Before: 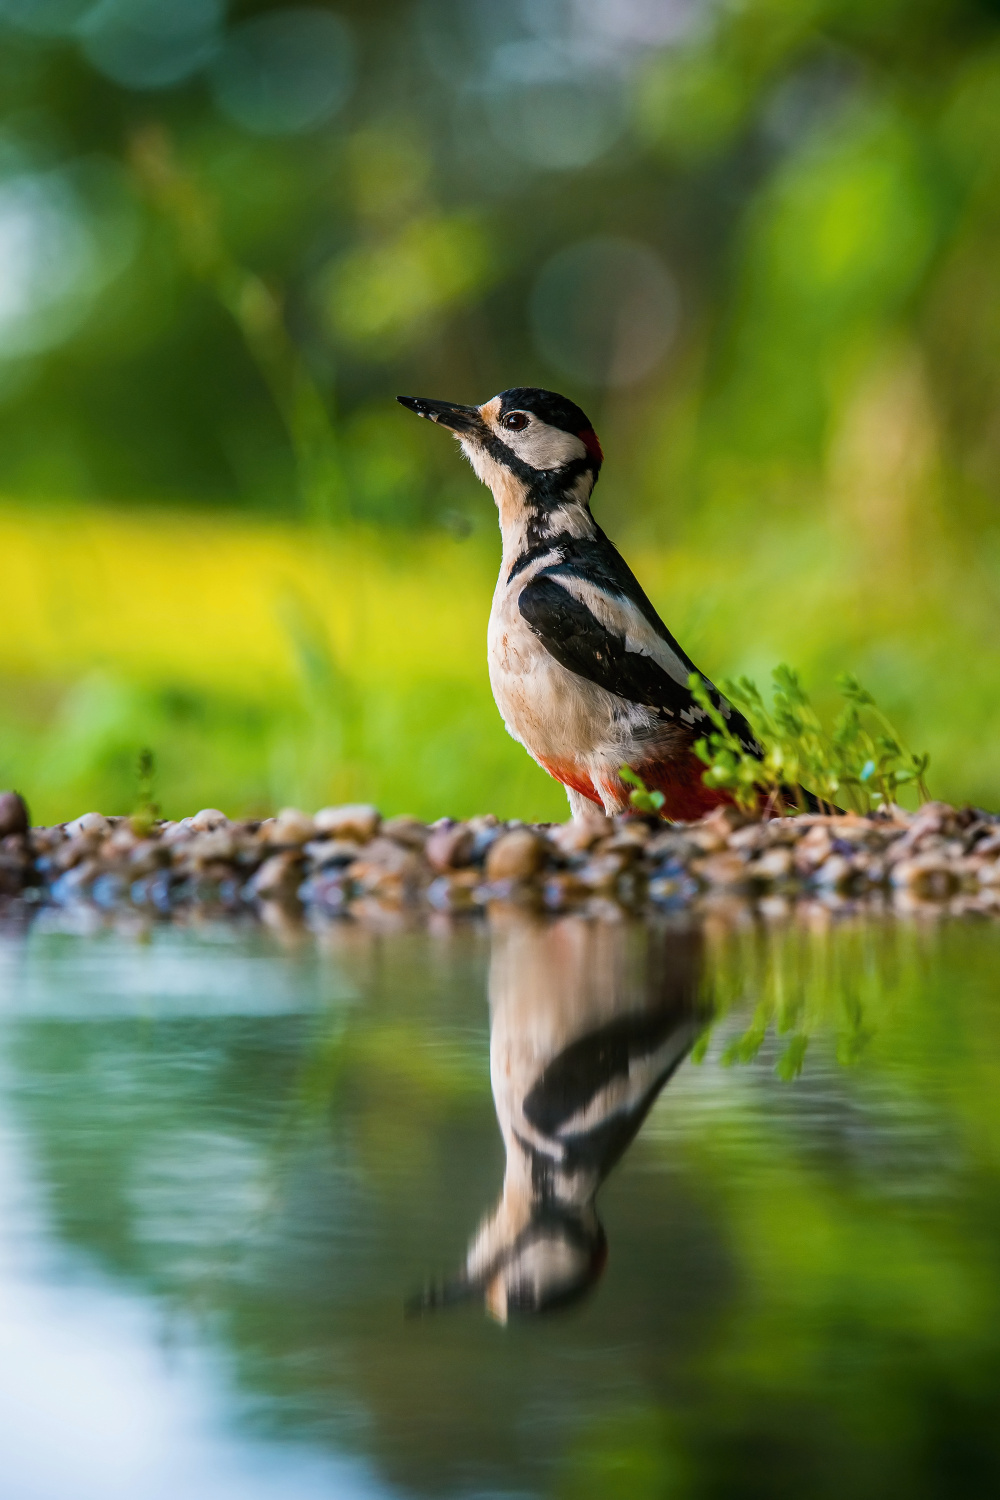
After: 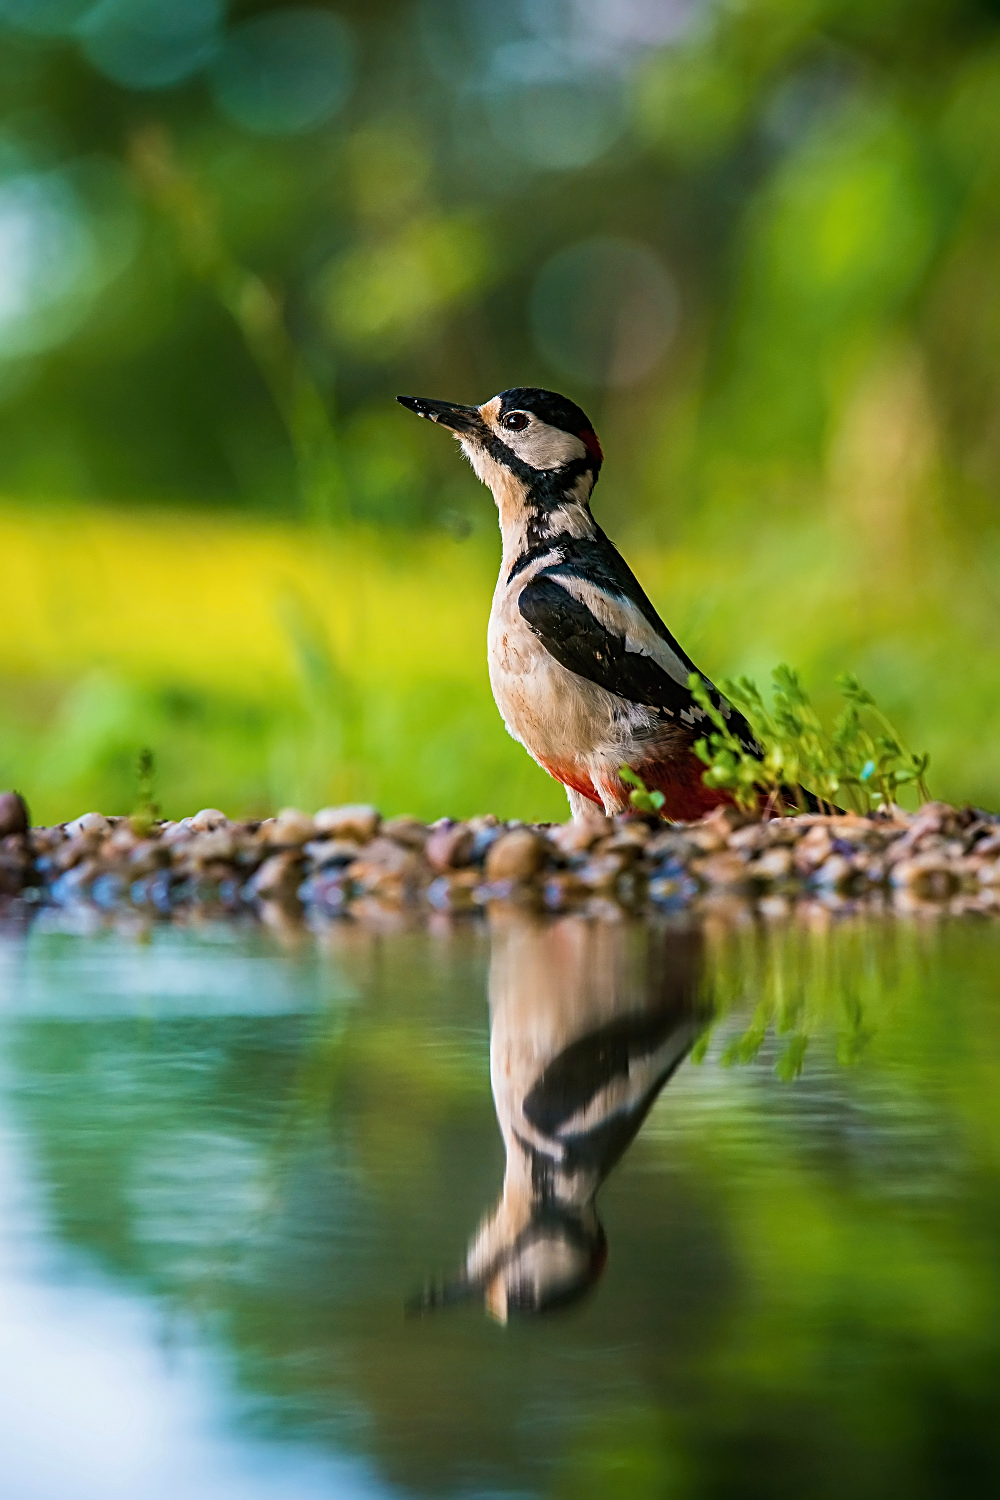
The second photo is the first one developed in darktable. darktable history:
color balance: on, module defaults
velvia: on, module defaults
sharpen: radius 2.767
